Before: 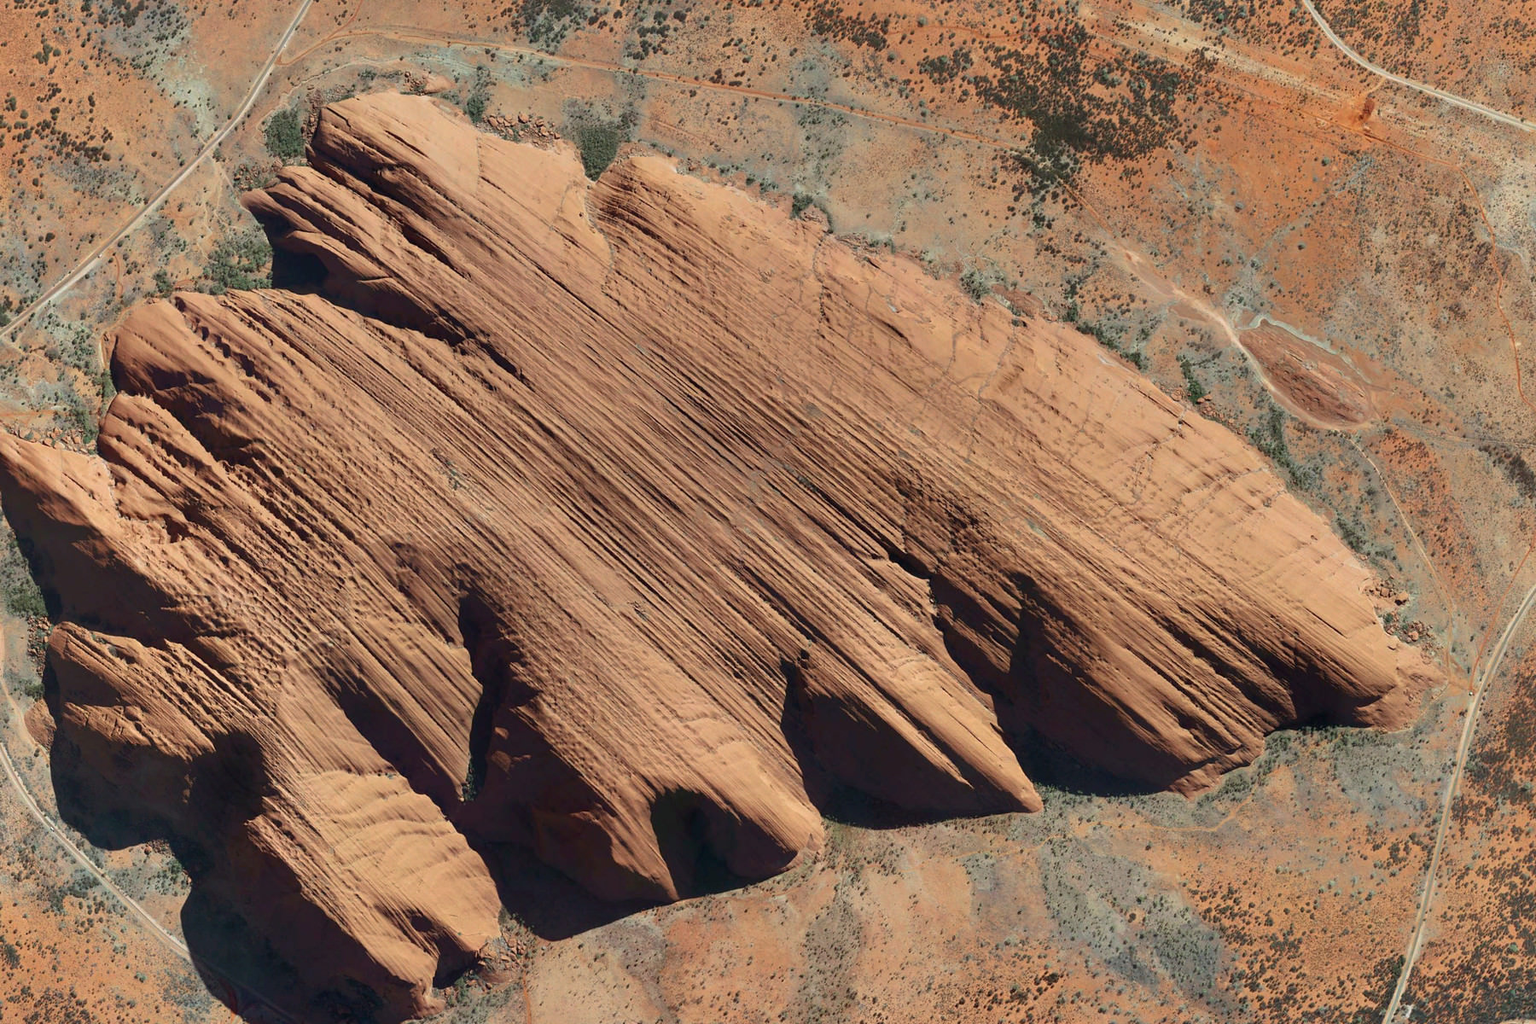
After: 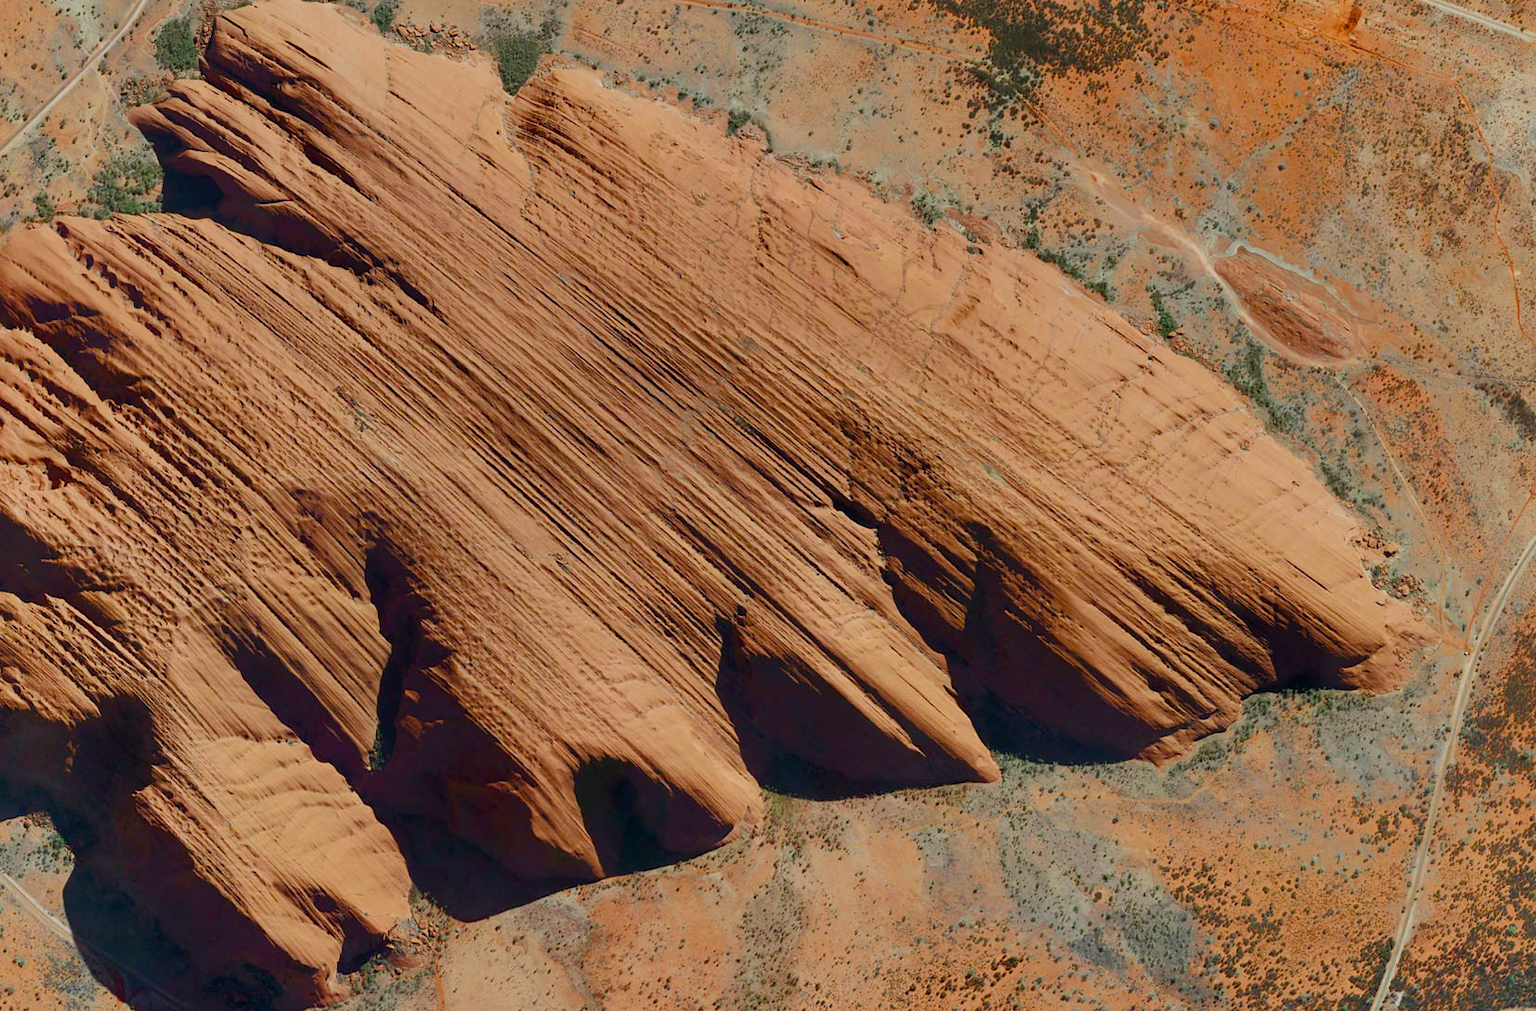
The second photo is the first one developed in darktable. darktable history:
filmic rgb: black relative exposure -16 EV, white relative exposure 4.03 EV, target black luminance 0%, hardness 7.62, latitude 72.04%, contrast 0.9, highlights saturation mix 10.52%, shadows ↔ highlights balance -0.37%
shadows and highlights: shadows -23.69, highlights 50.57, soften with gaussian
tone curve: curves: ch0 [(0, 0) (0.003, 0.003) (0.011, 0.01) (0.025, 0.023) (0.044, 0.042) (0.069, 0.065) (0.1, 0.094) (0.136, 0.128) (0.177, 0.167) (0.224, 0.211) (0.277, 0.261) (0.335, 0.315) (0.399, 0.375) (0.468, 0.441) (0.543, 0.543) (0.623, 0.623) (0.709, 0.709) (0.801, 0.801) (0.898, 0.898) (1, 1)], color space Lab, independent channels, preserve colors none
color balance rgb: perceptual saturation grading › global saturation 35.11%, perceptual saturation grading › highlights -25.162%, perceptual saturation grading › shadows 49.929%
crop and rotate: left 8.039%, top 9.093%
